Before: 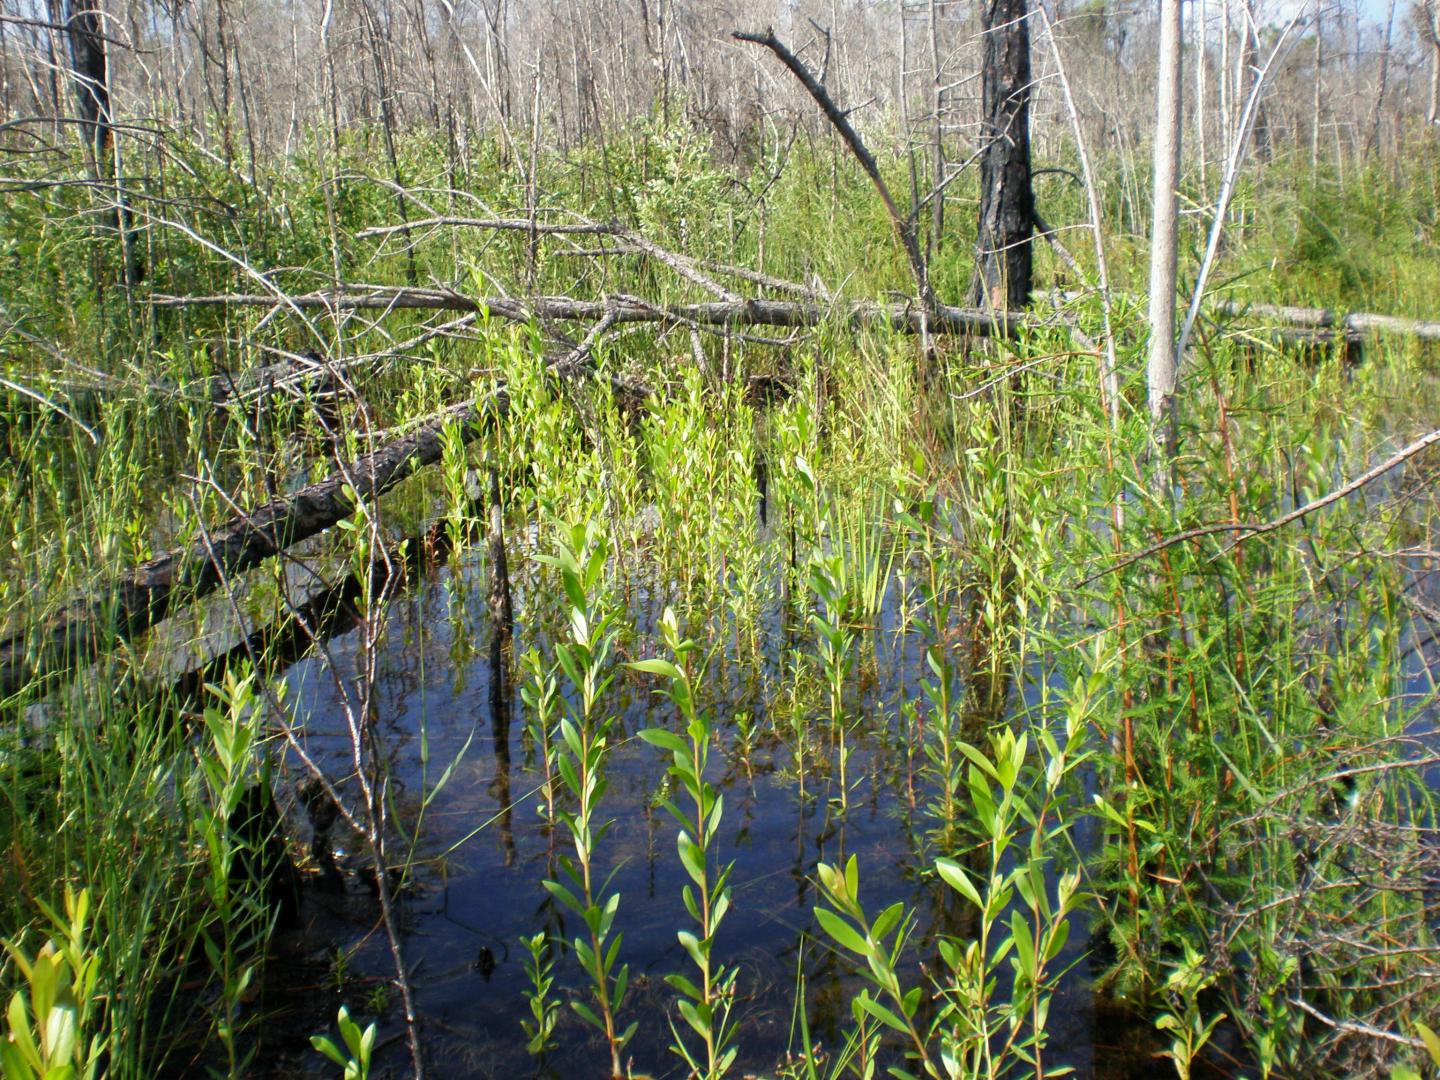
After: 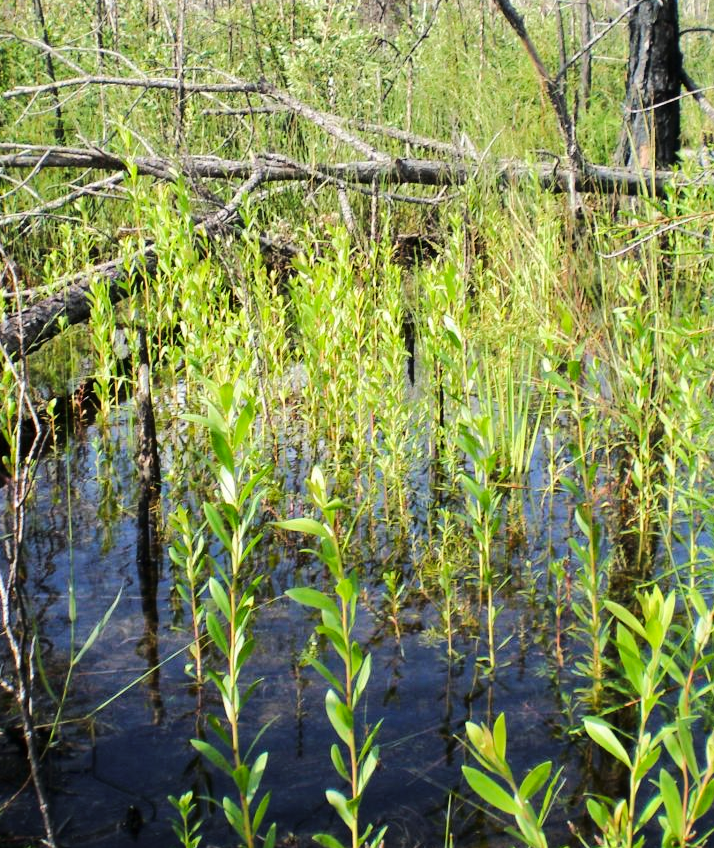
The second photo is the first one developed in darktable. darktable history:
crop and rotate: angle 0.02°, left 24.465%, top 13.06%, right 25.917%, bottom 8.362%
exposure: compensate exposure bias true, compensate highlight preservation false
tone curve: curves: ch0 [(0, 0) (0.003, 0.002) (0.011, 0.009) (0.025, 0.018) (0.044, 0.03) (0.069, 0.043) (0.1, 0.057) (0.136, 0.079) (0.177, 0.125) (0.224, 0.178) (0.277, 0.255) (0.335, 0.341) (0.399, 0.443) (0.468, 0.553) (0.543, 0.644) (0.623, 0.718) (0.709, 0.779) (0.801, 0.849) (0.898, 0.929) (1, 1)], color space Lab, linked channels, preserve colors none
